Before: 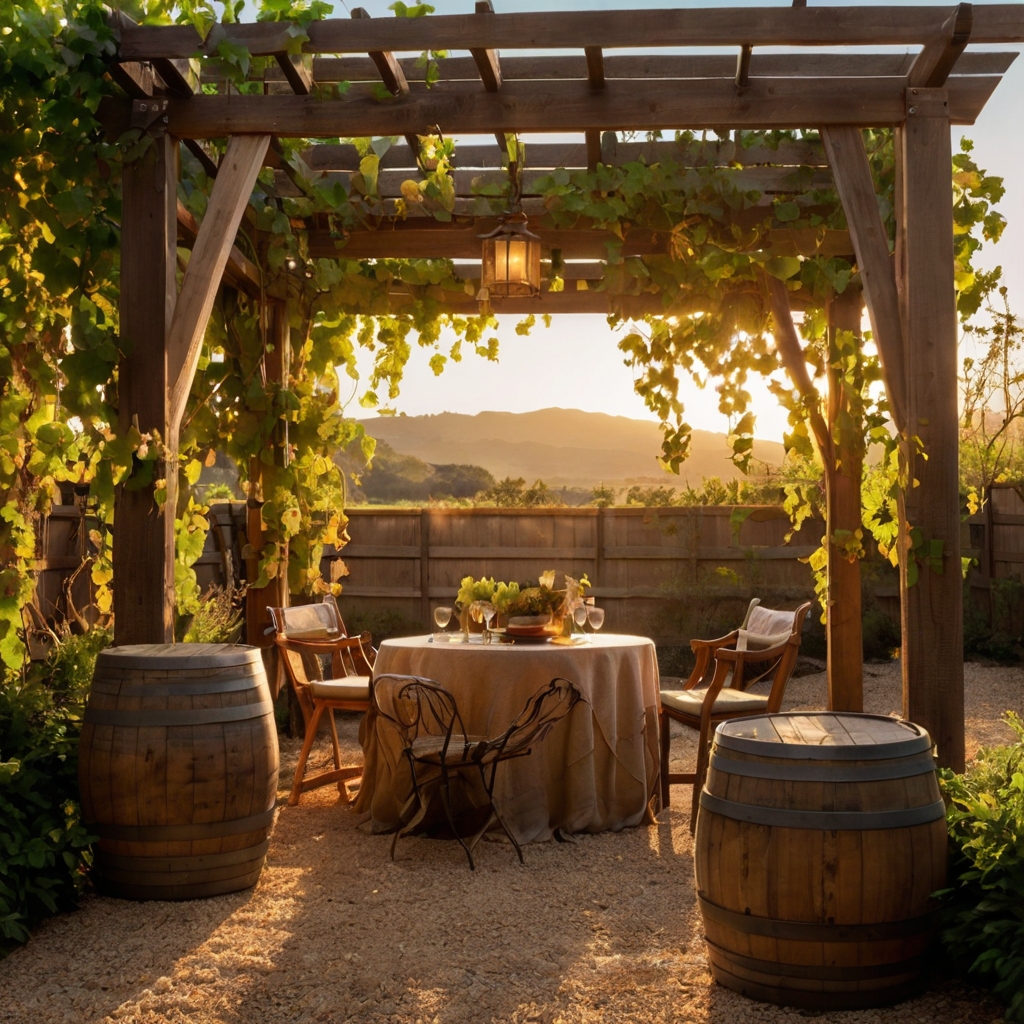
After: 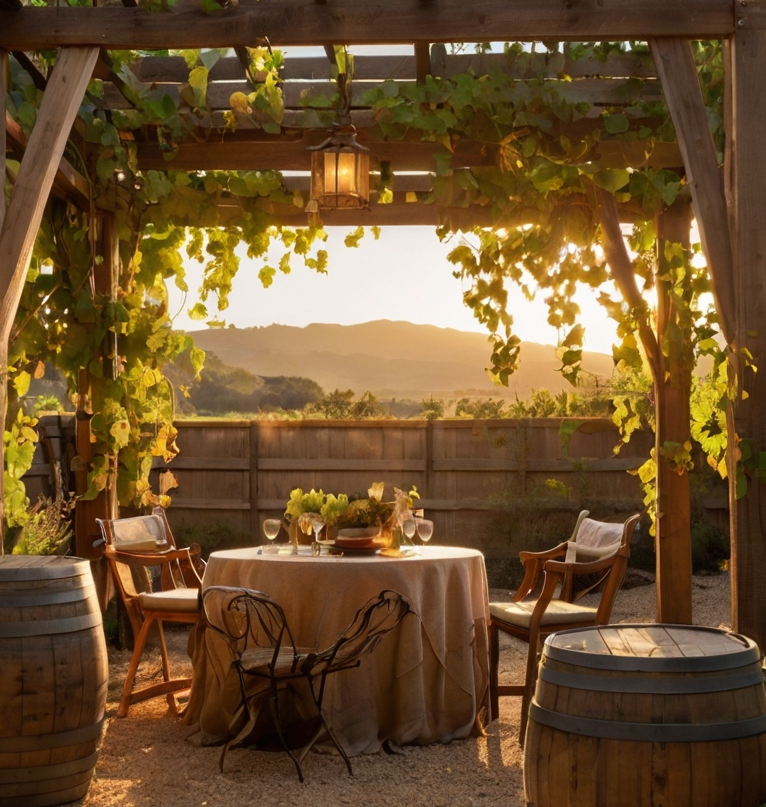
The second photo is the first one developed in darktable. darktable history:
crop: left 16.768%, top 8.653%, right 8.362%, bottom 12.485%
exposure: compensate highlight preservation false
